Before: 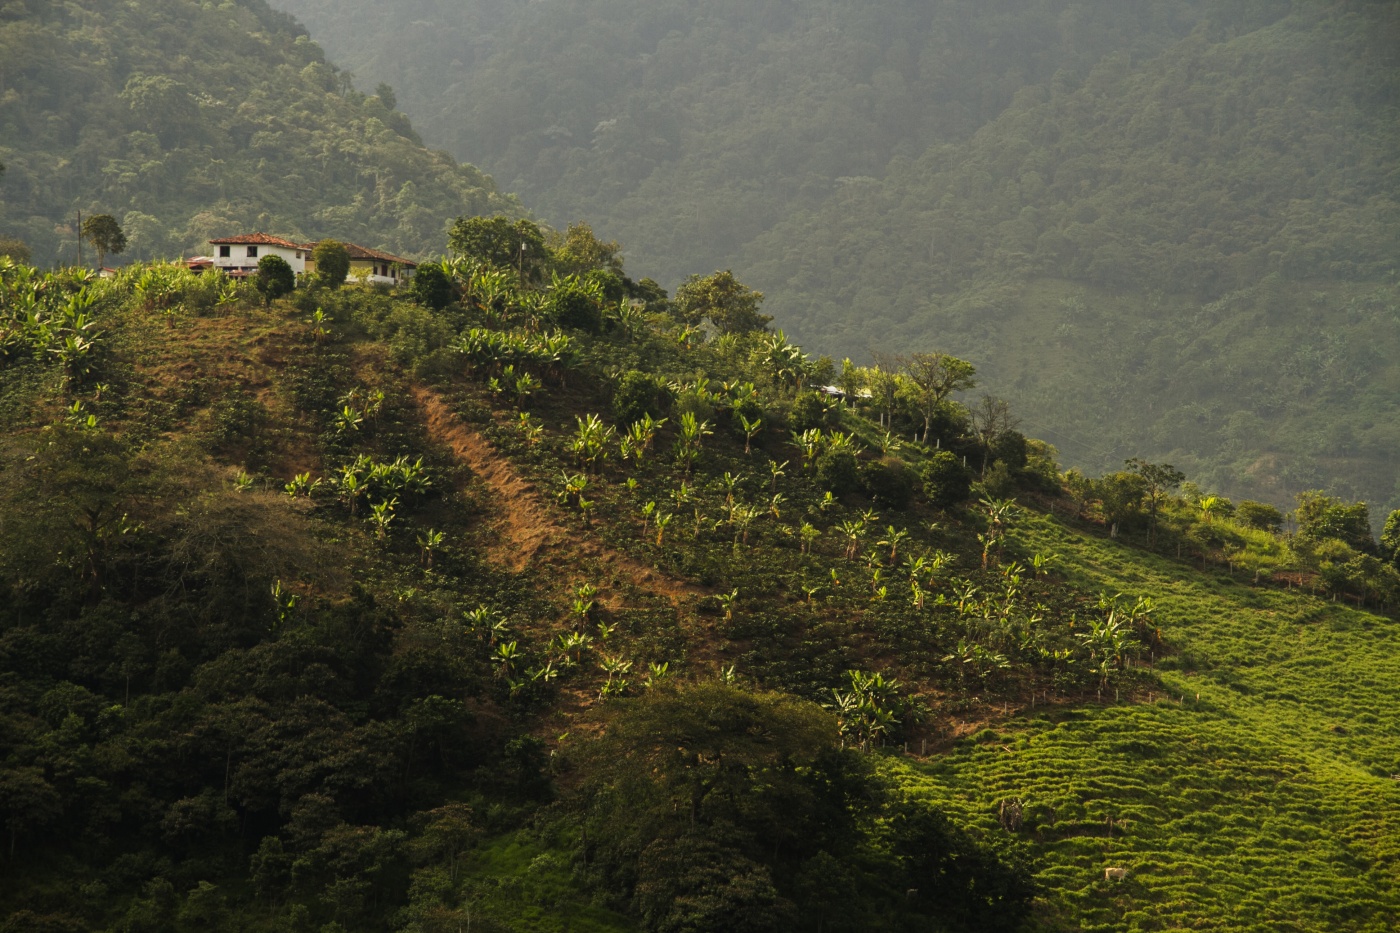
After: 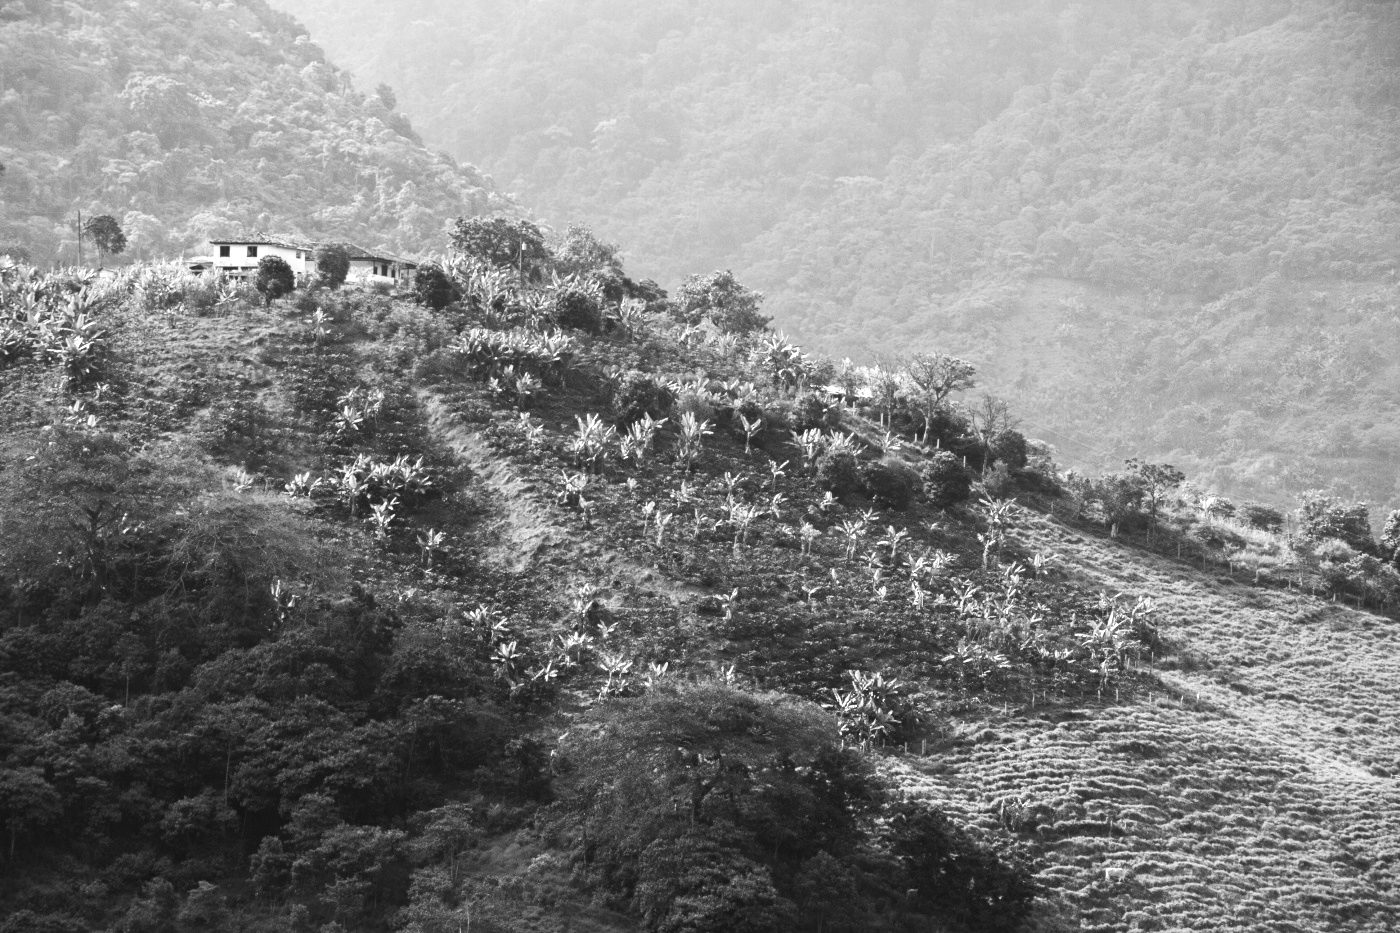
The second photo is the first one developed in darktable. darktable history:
exposure: exposure 1.16 EV, compensate exposure bias true, compensate highlight preservation false
contrast brightness saturation: contrast 0.2, brightness 0.15, saturation 0.14
local contrast: mode bilateral grid, contrast 10, coarseness 25, detail 115%, midtone range 0.2
monochrome: a 1.94, b -0.638
